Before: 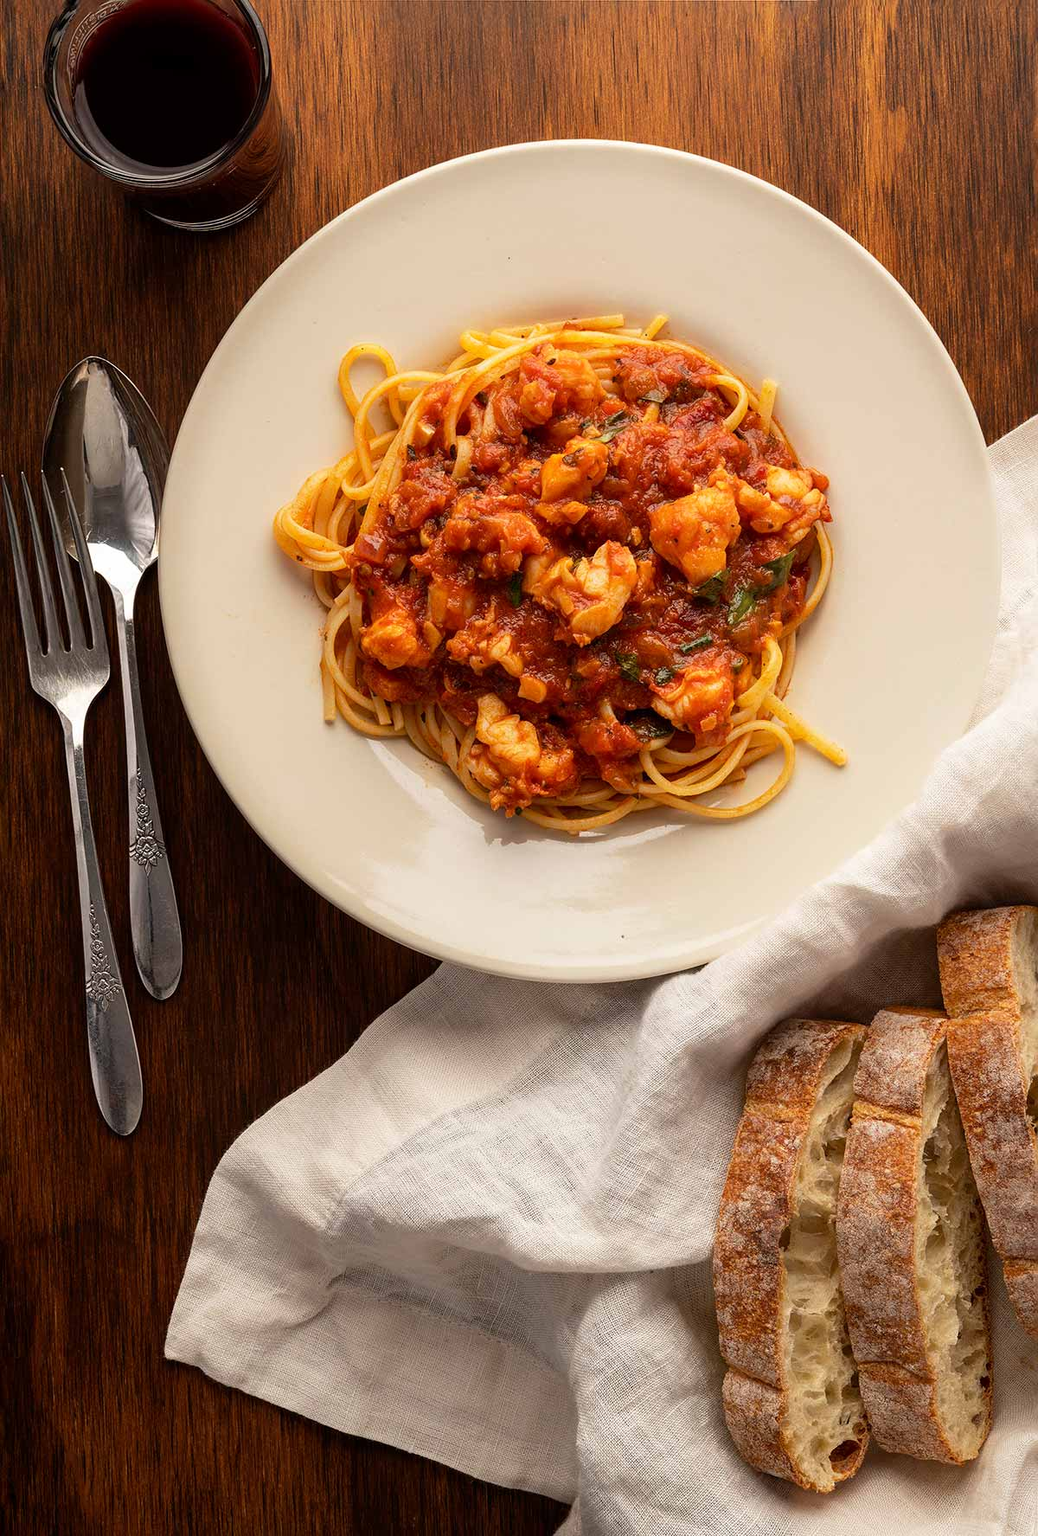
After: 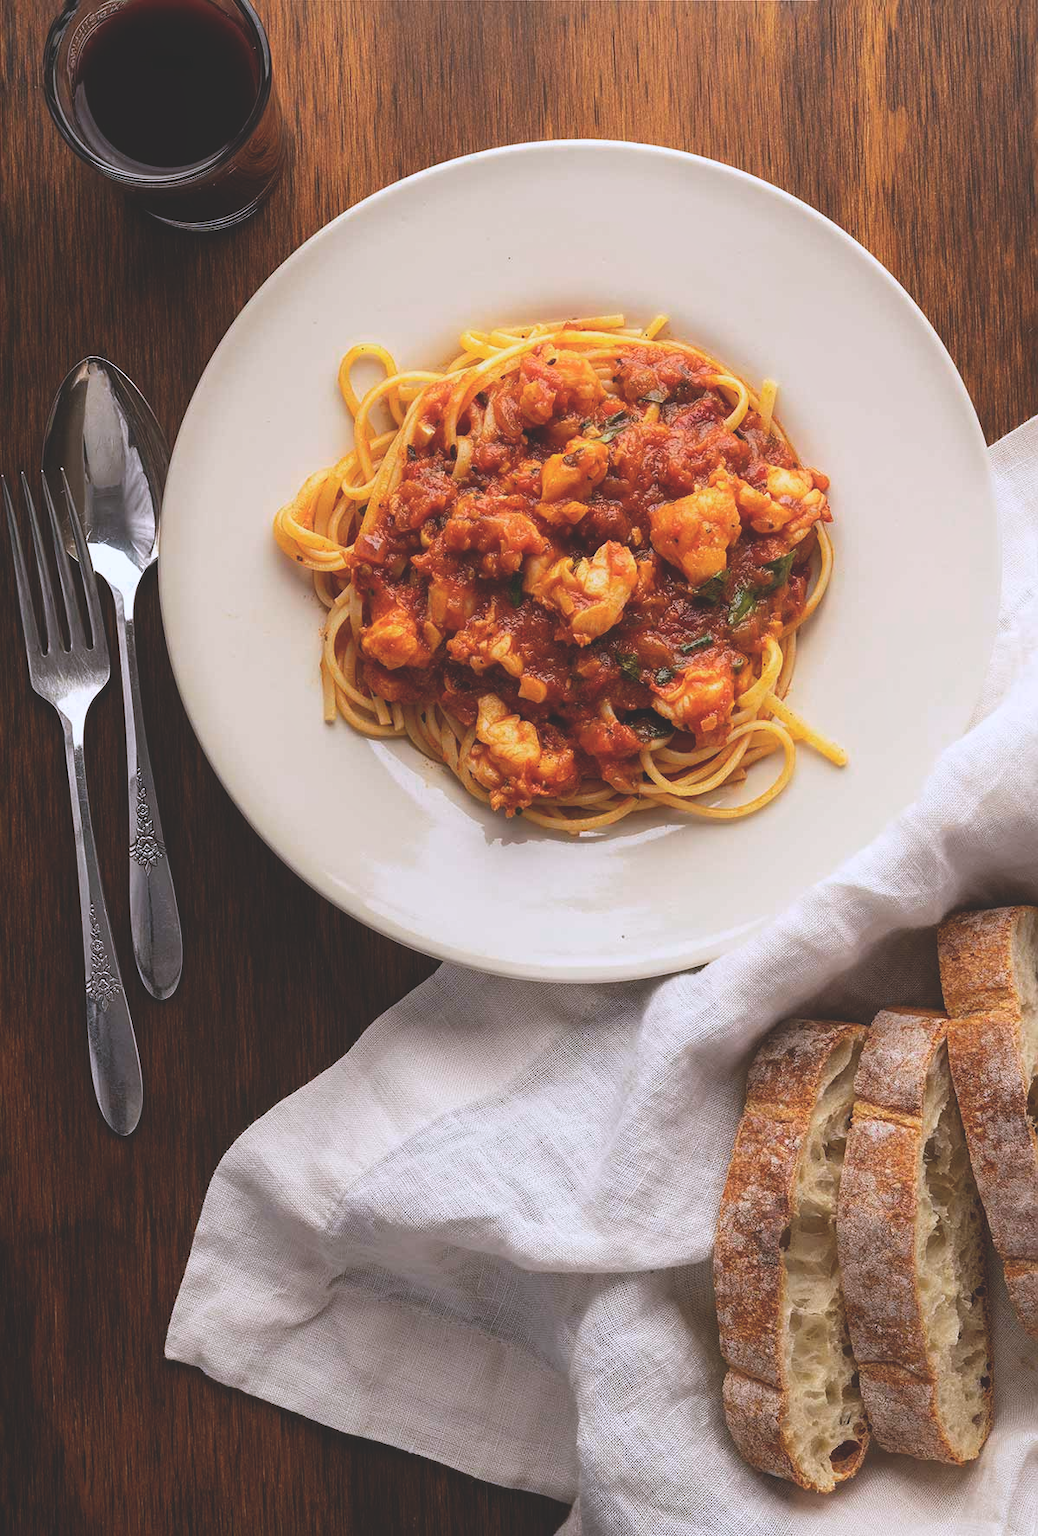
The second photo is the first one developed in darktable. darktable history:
white balance: red 0.967, blue 1.119, emerald 0.756
color zones: curves: ch0 [(0.25, 0.5) (0.636, 0.25) (0.75, 0.5)]
shadows and highlights: radius 93.07, shadows -14.46, white point adjustment 0.23, highlights 31.48, compress 48.23%, highlights color adjustment 52.79%, soften with gaussian
tone equalizer: on, module defaults
exposure: black level correction -0.025, exposure -0.117 EV, compensate highlight preservation false
